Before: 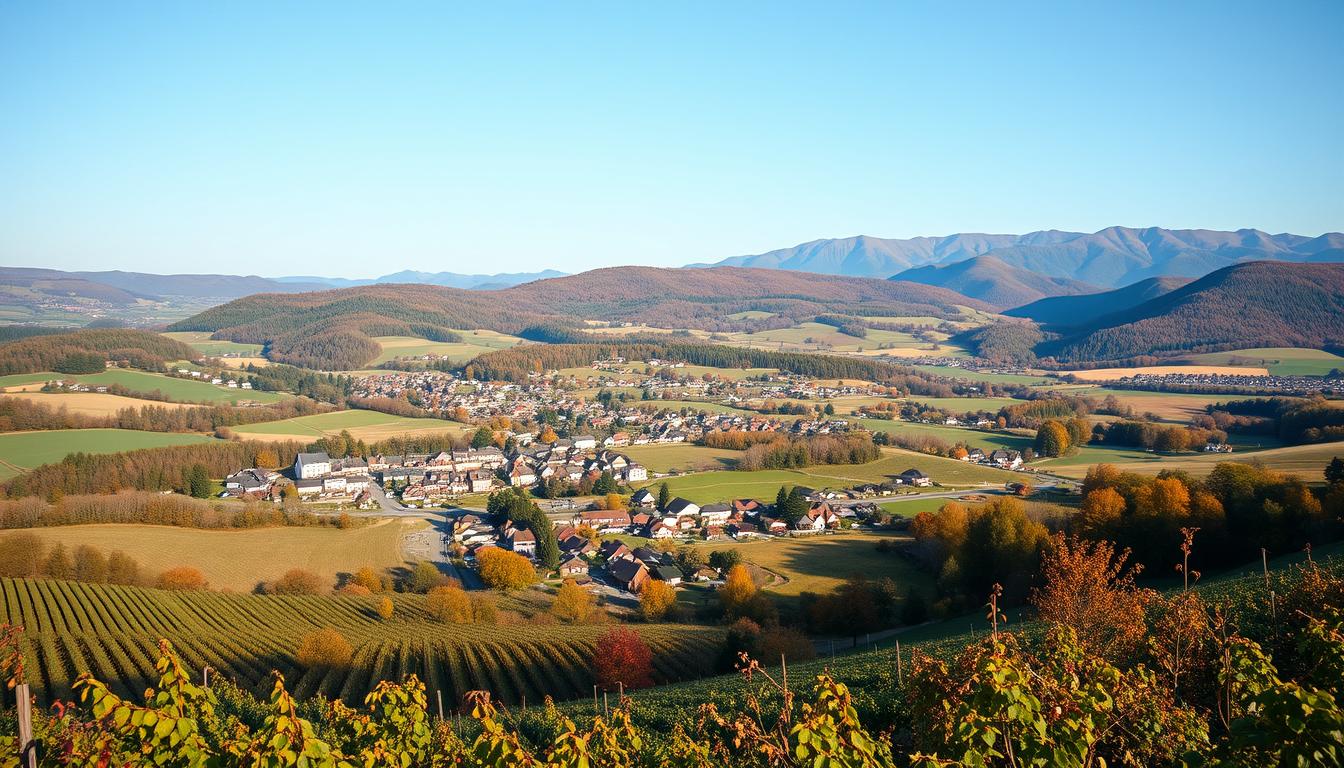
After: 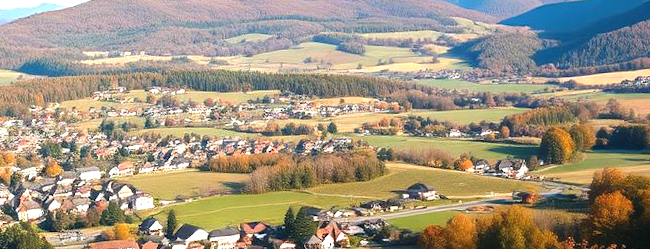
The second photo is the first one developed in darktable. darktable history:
exposure: black level correction -0.002, exposure 0.54 EV, compensate highlight preservation false
rotate and perspective: rotation -3°, crop left 0.031, crop right 0.968, crop top 0.07, crop bottom 0.93
crop: left 36.607%, top 34.735%, right 13.146%, bottom 30.611%
